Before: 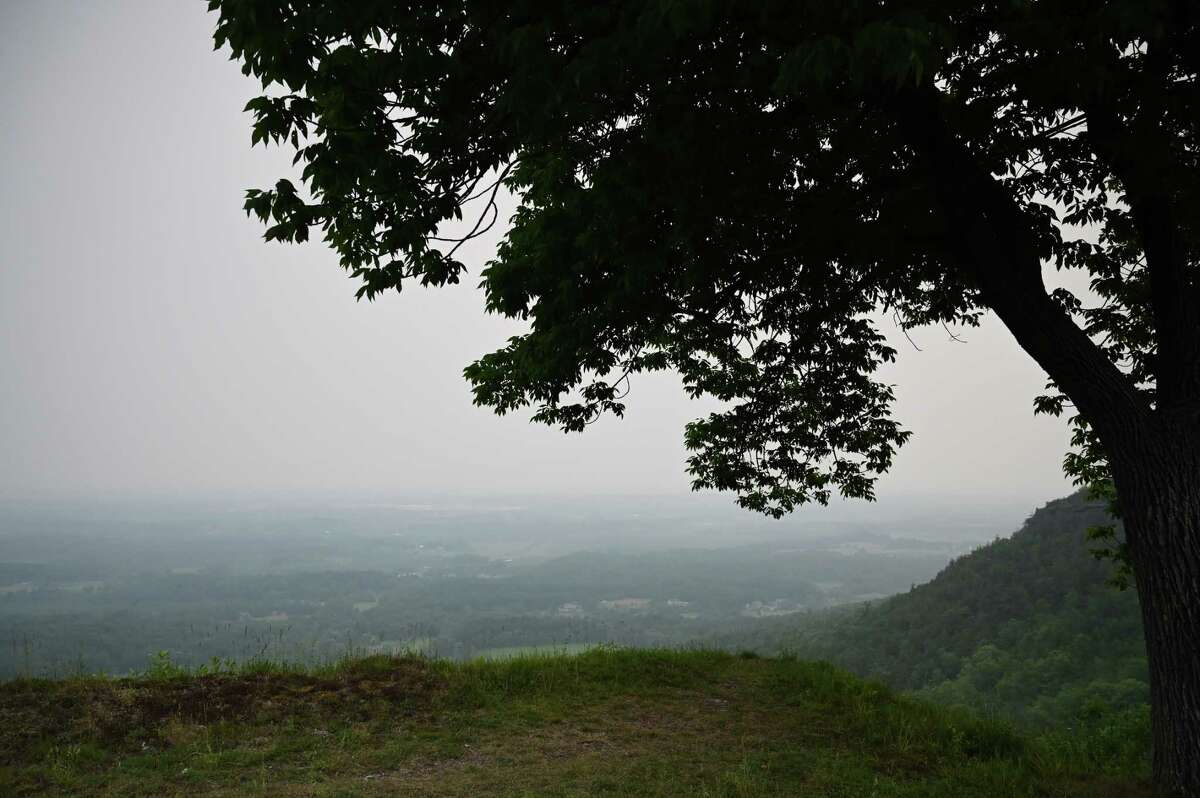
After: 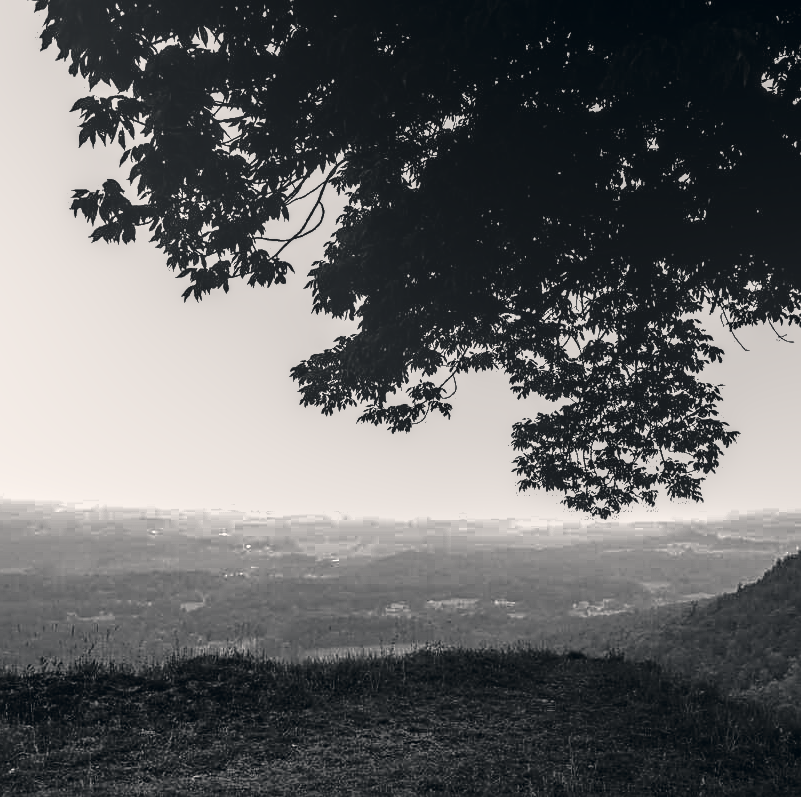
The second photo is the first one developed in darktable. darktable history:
local contrast: highlights 1%, shadows 2%, detail 133%
contrast brightness saturation: contrast -0.032, brightness -0.601, saturation -0.987
exposure: black level correction 0, exposure 1.106 EV, compensate highlight preservation false
sharpen: on, module defaults
shadows and highlights: on, module defaults
crop and rotate: left 14.469%, right 18.762%
color correction: highlights a* 2.76, highlights b* 5.01, shadows a* -1.91, shadows b* -4.84, saturation 0.821
color balance rgb: perceptual saturation grading › global saturation 20%, perceptual saturation grading › highlights -50.243%, perceptual saturation grading › shadows 30.537%, perceptual brilliance grading › global brilliance 3.057%, saturation formula JzAzBz (2021)
